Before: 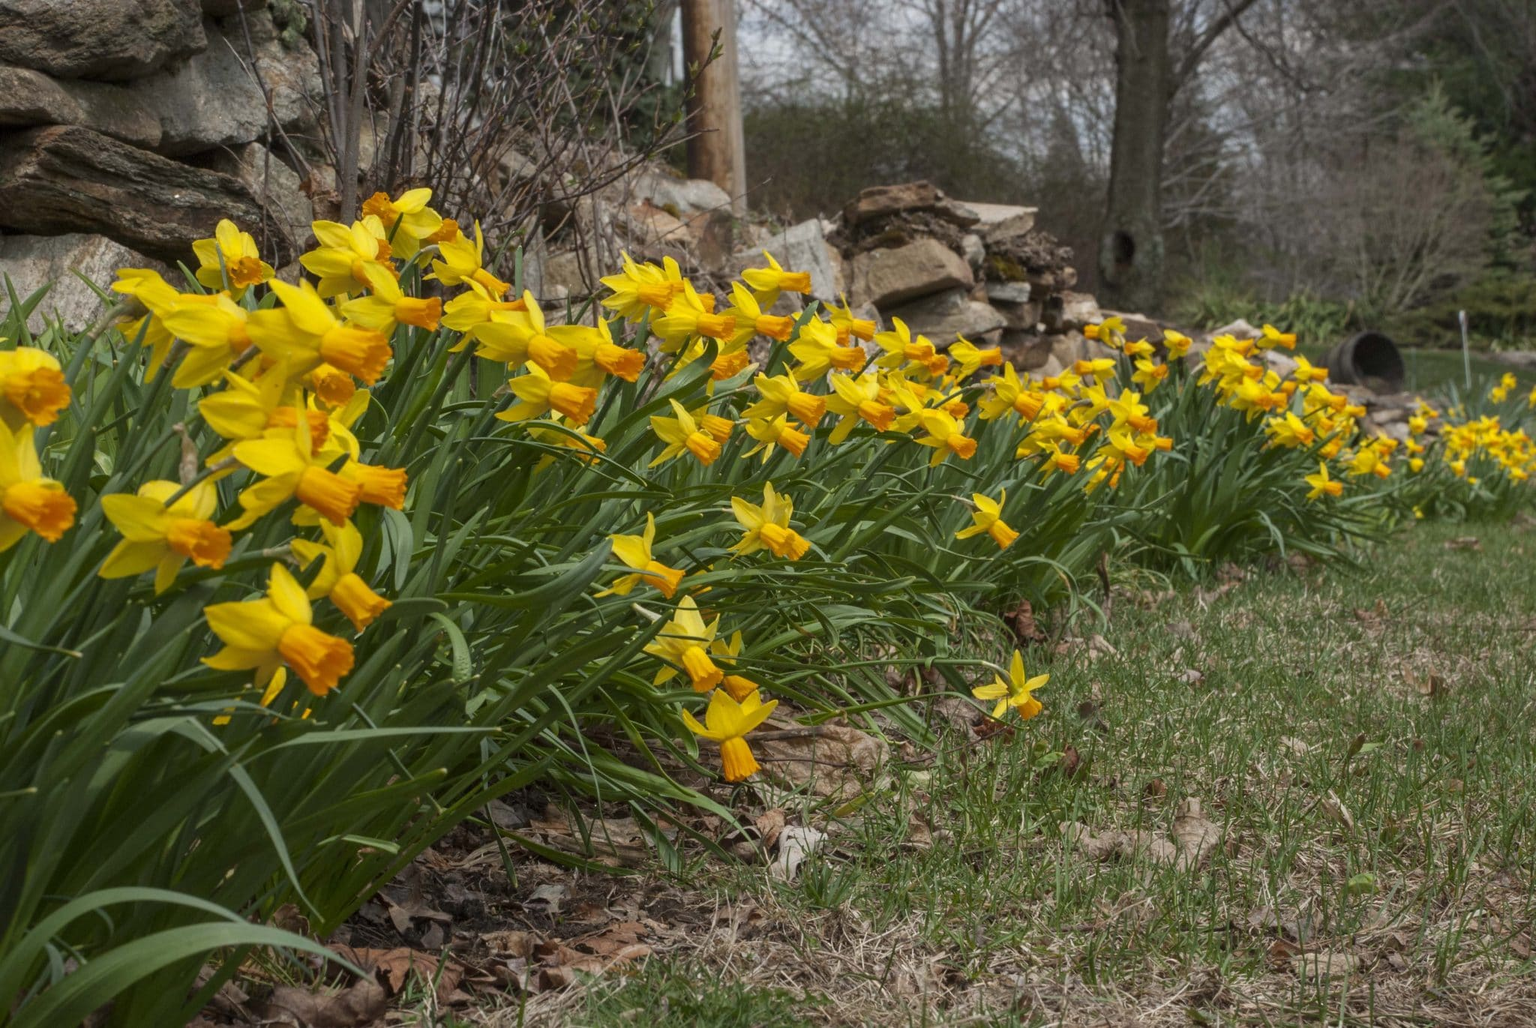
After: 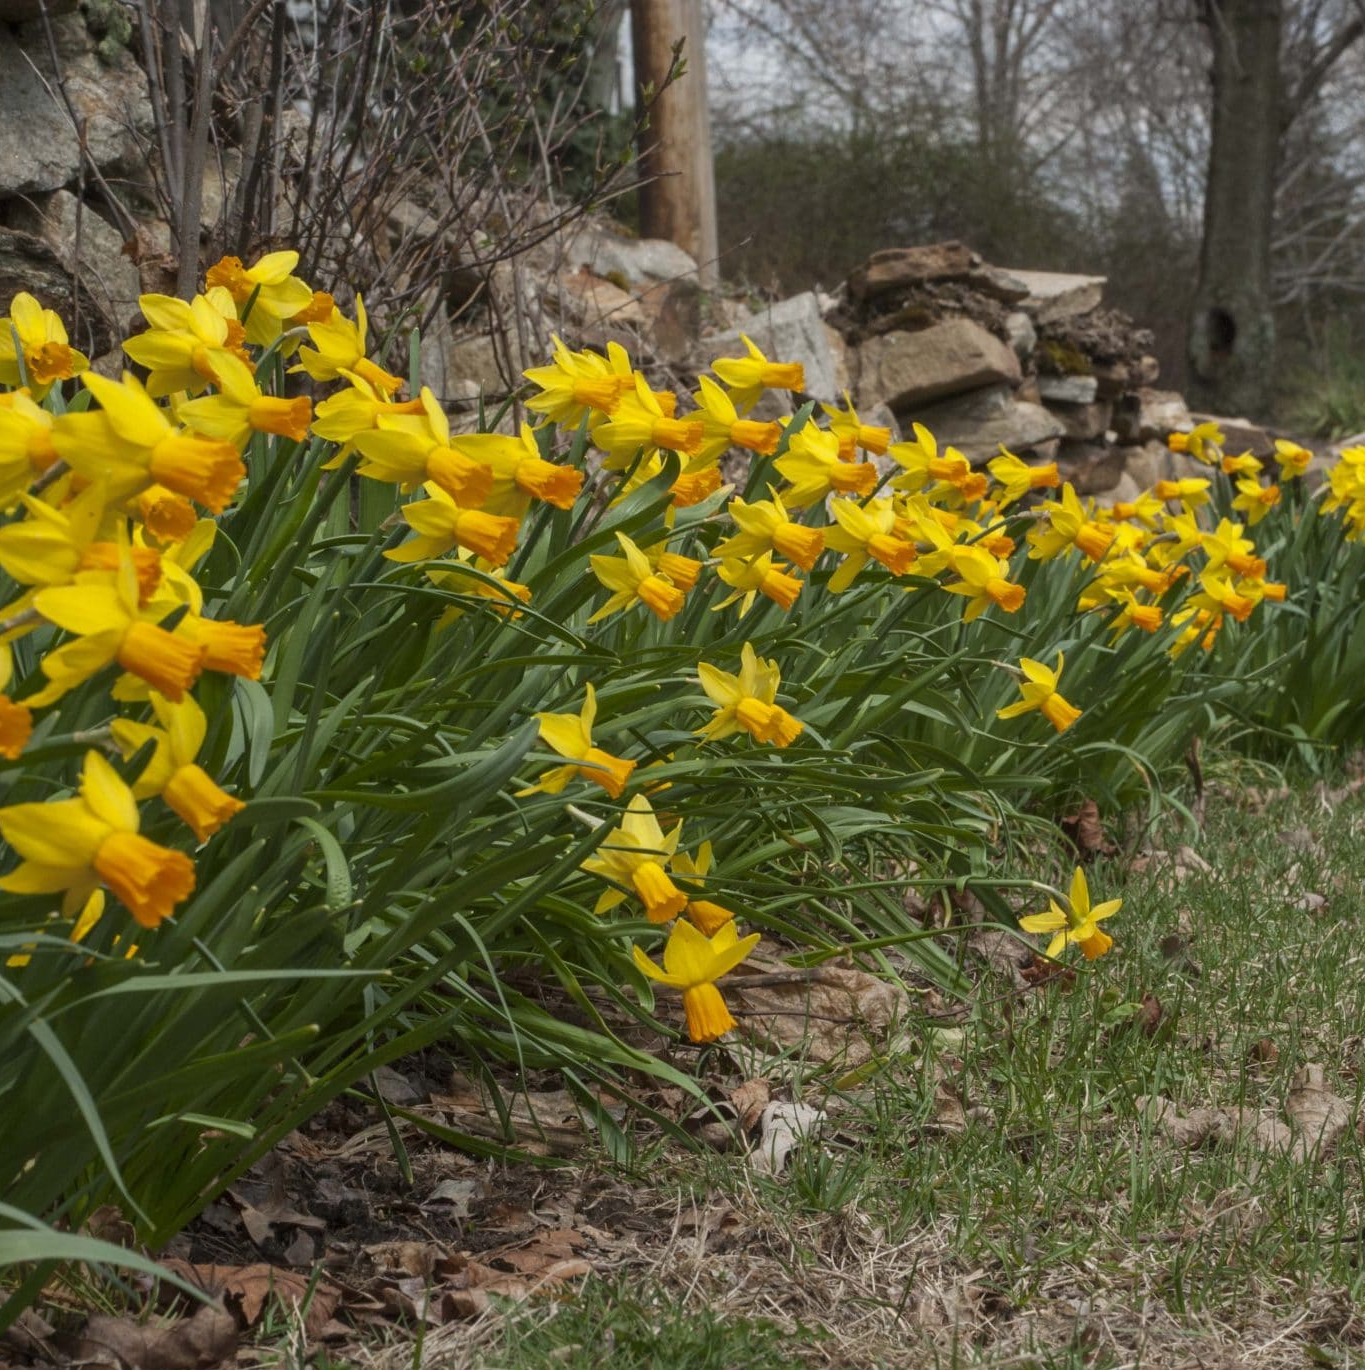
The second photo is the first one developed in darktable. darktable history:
crop and rotate: left 13.537%, right 19.796%
white balance: emerald 1
